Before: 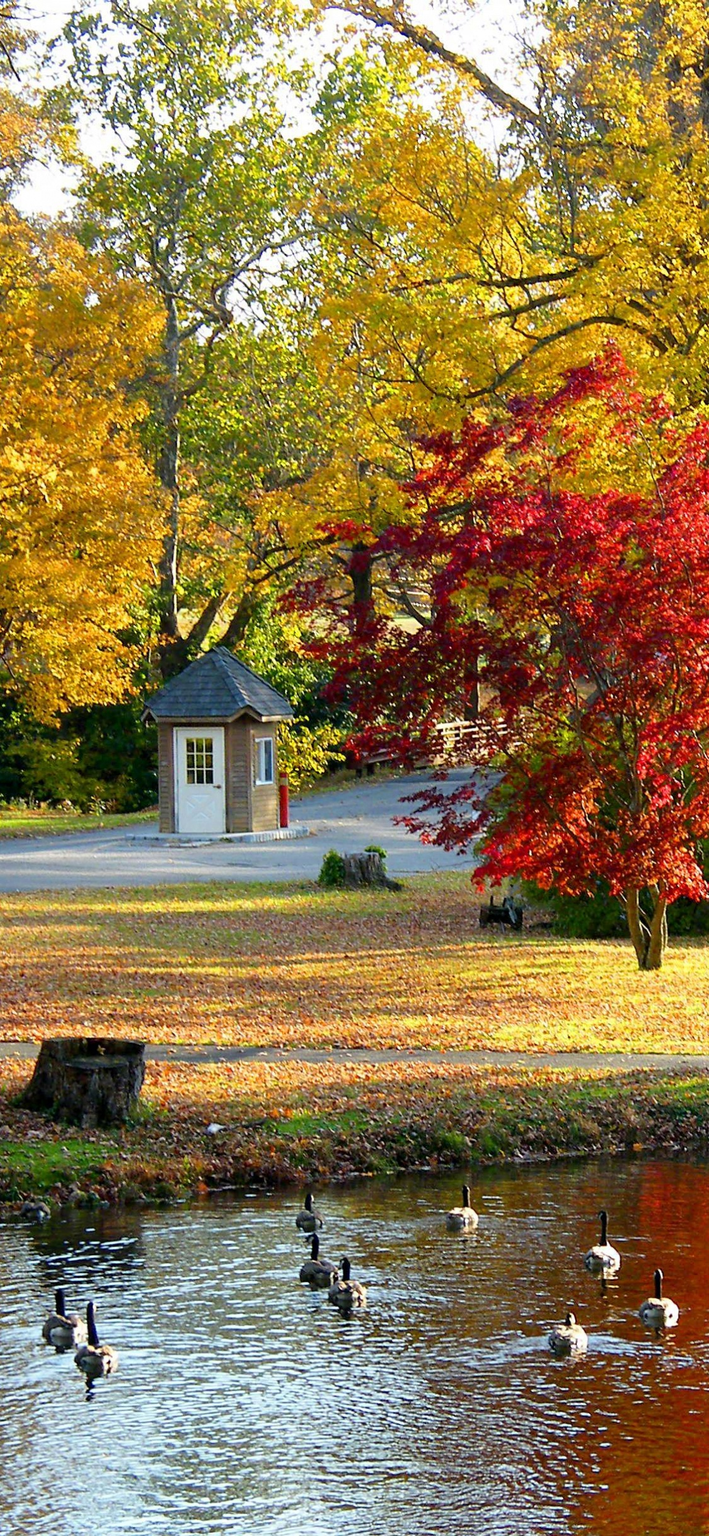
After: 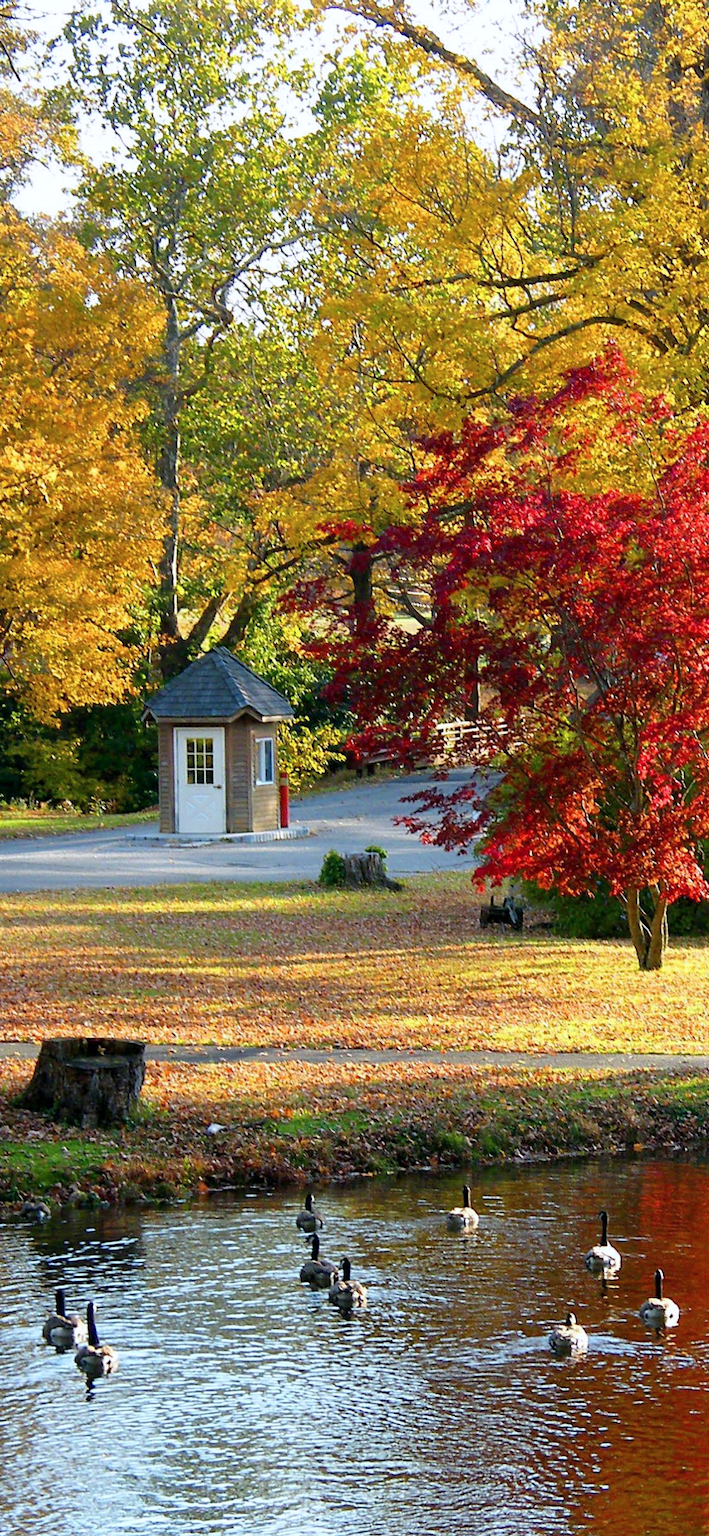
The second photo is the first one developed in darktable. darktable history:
color correction: highlights a* -0.133, highlights b* -5.77, shadows a* -0.143, shadows b* -0.112
